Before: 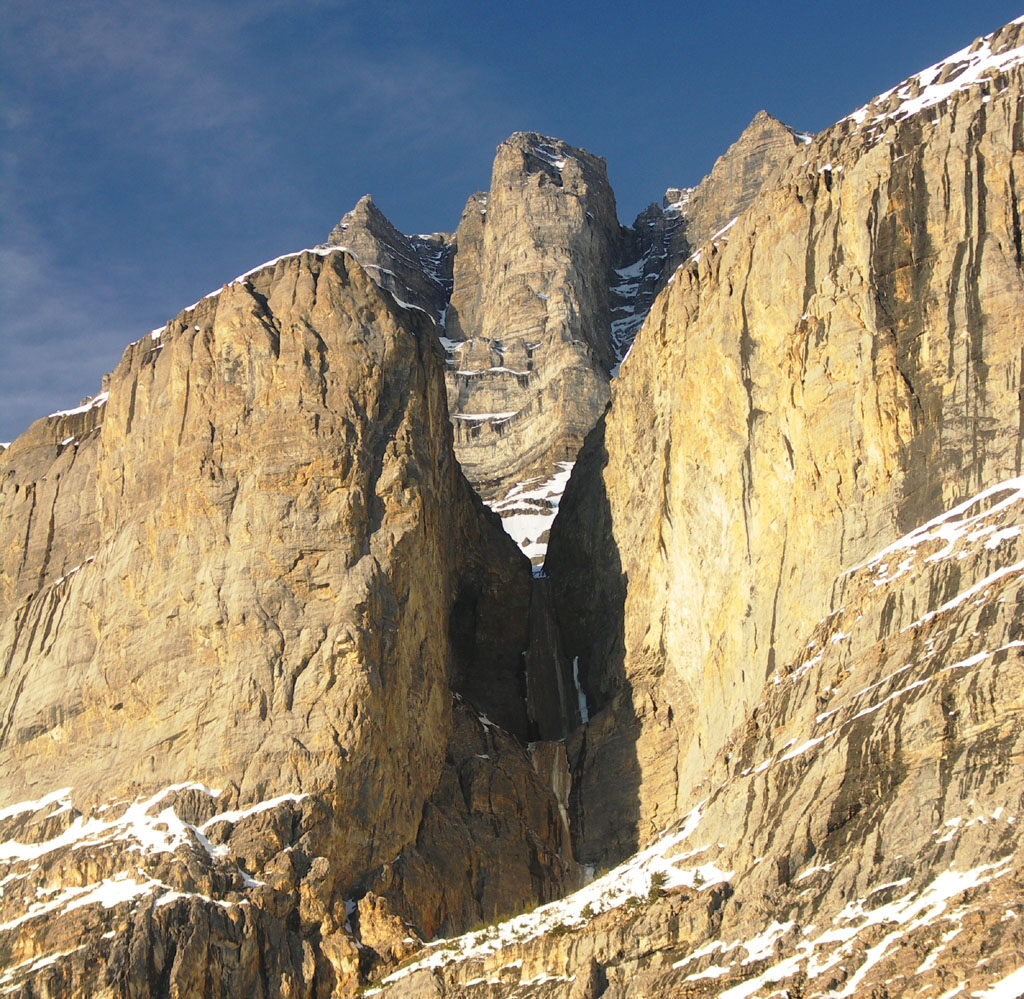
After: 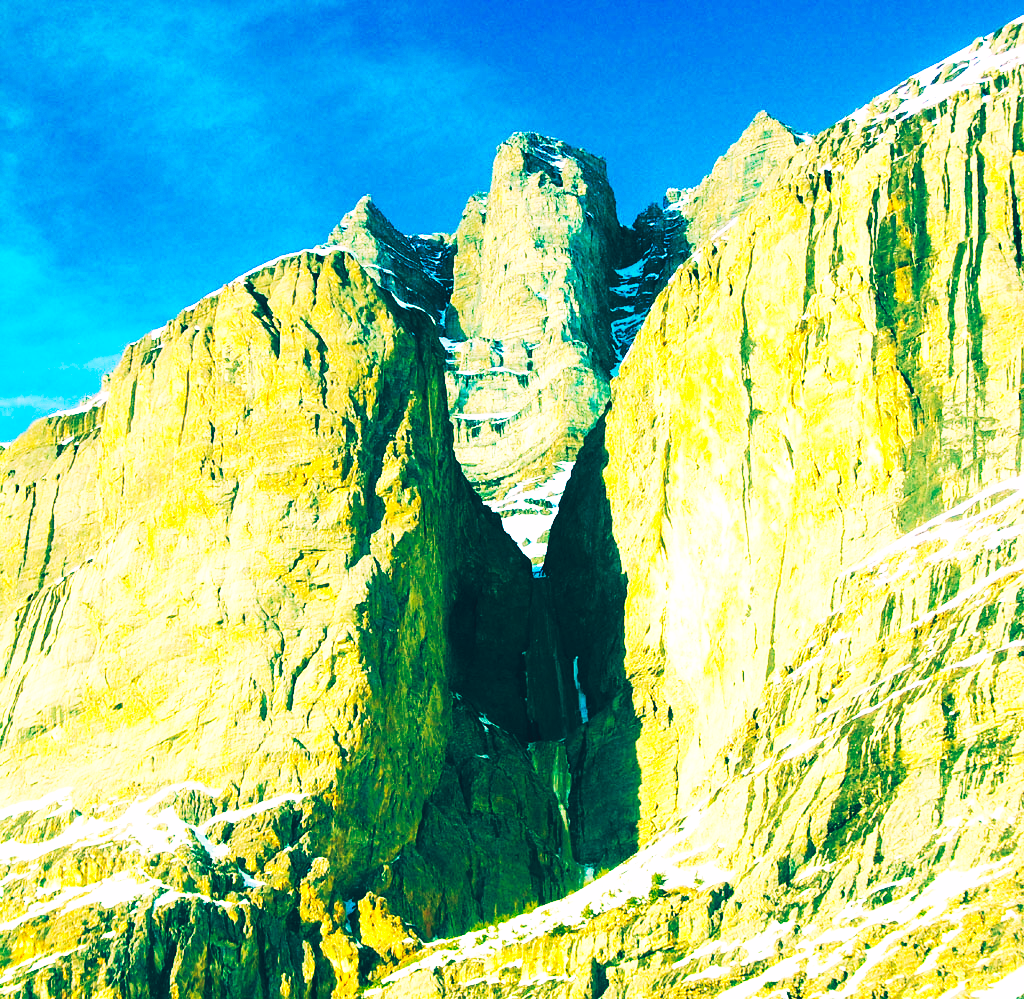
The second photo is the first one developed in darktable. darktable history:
exposure: compensate exposure bias true, compensate highlight preservation false
base curve: curves: ch0 [(0, 0.015) (0.085, 0.116) (0.134, 0.298) (0.19, 0.545) (0.296, 0.764) (0.599, 0.982) (1, 1)], preserve colors none
contrast brightness saturation: contrast 0.073
color balance rgb: global offset › luminance -0.525%, global offset › chroma 0.909%, global offset › hue 175.86°, linear chroma grading › global chroma 25.012%, perceptual saturation grading › global saturation 25.402%, perceptual brilliance grading › highlights 15.579%, perceptual brilliance grading › shadows -14.22%, contrast -20.364%
tone curve: curves: ch0 [(0, 0) (0.126, 0.061) (0.362, 0.382) (0.498, 0.498) (0.706, 0.712) (1, 1)]; ch1 [(0, 0) (0.5, 0.505) (0.55, 0.578) (1, 1)]; ch2 [(0, 0) (0.44, 0.424) (0.489, 0.483) (0.537, 0.538) (1, 1)], color space Lab, independent channels, preserve colors none
velvia: strength 36.32%
